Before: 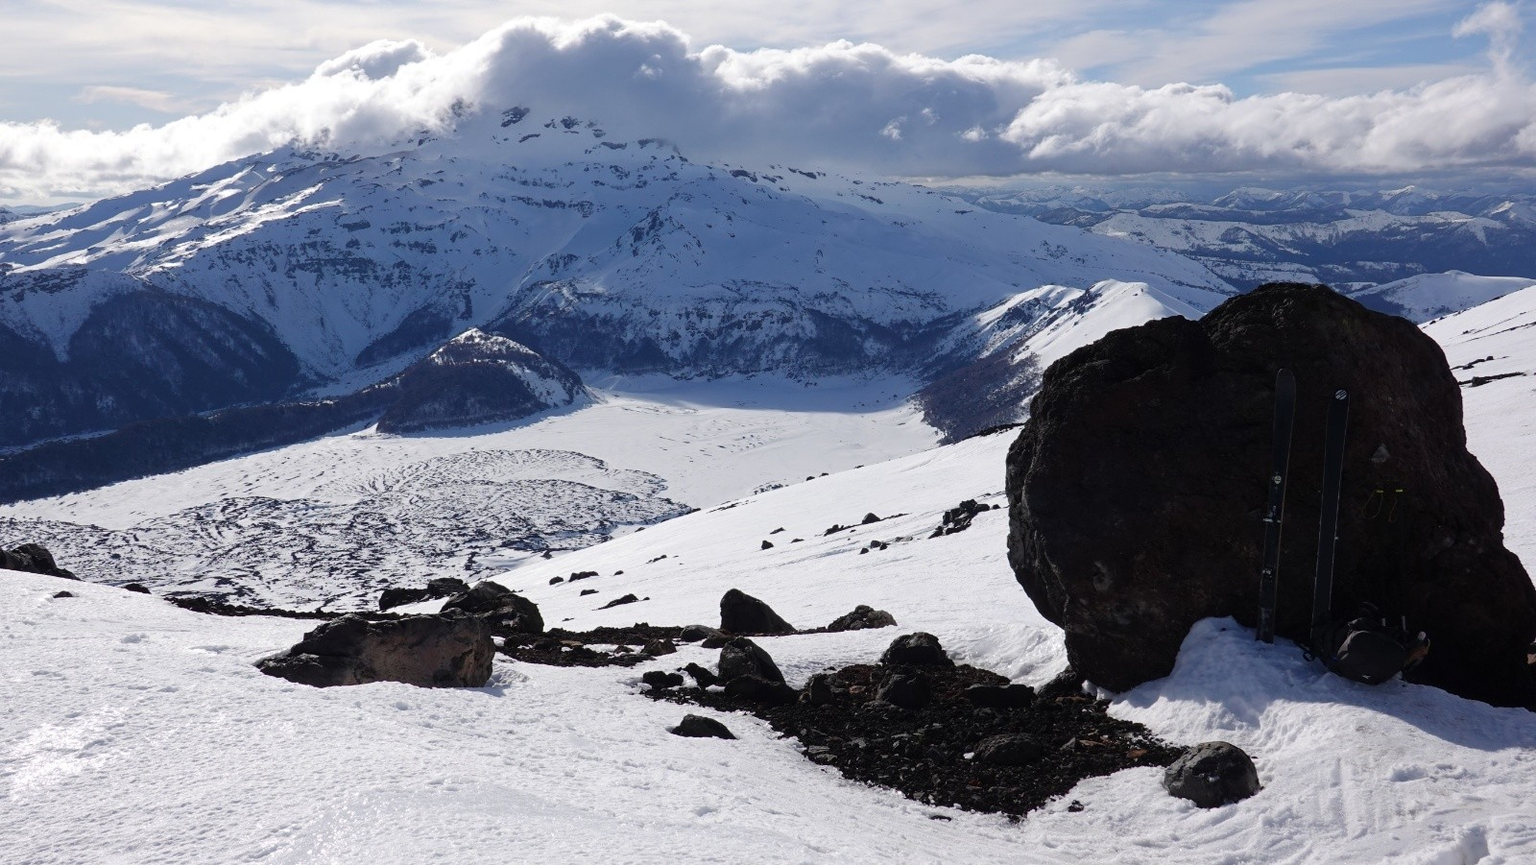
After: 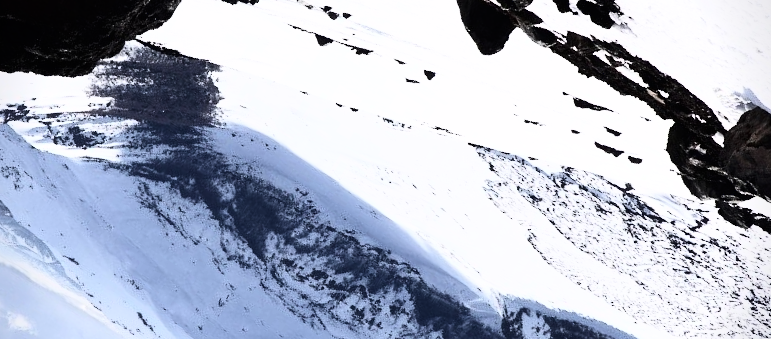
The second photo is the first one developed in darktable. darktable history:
crop and rotate: angle 147.91°, left 9.114%, top 15.583%, right 4.495%, bottom 16.923%
base curve: curves: ch0 [(0, 0) (0.007, 0.004) (0.027, 0.03) (0.046, 0.07) (0.207, 0.54) (0.442, 0.872) (0.673, 0.972) (1, 1)]
vignetting: fall-off start 91.26%, saturation 0.032
contrast brightness saturation: contrast 0.251, saturation -0.312
